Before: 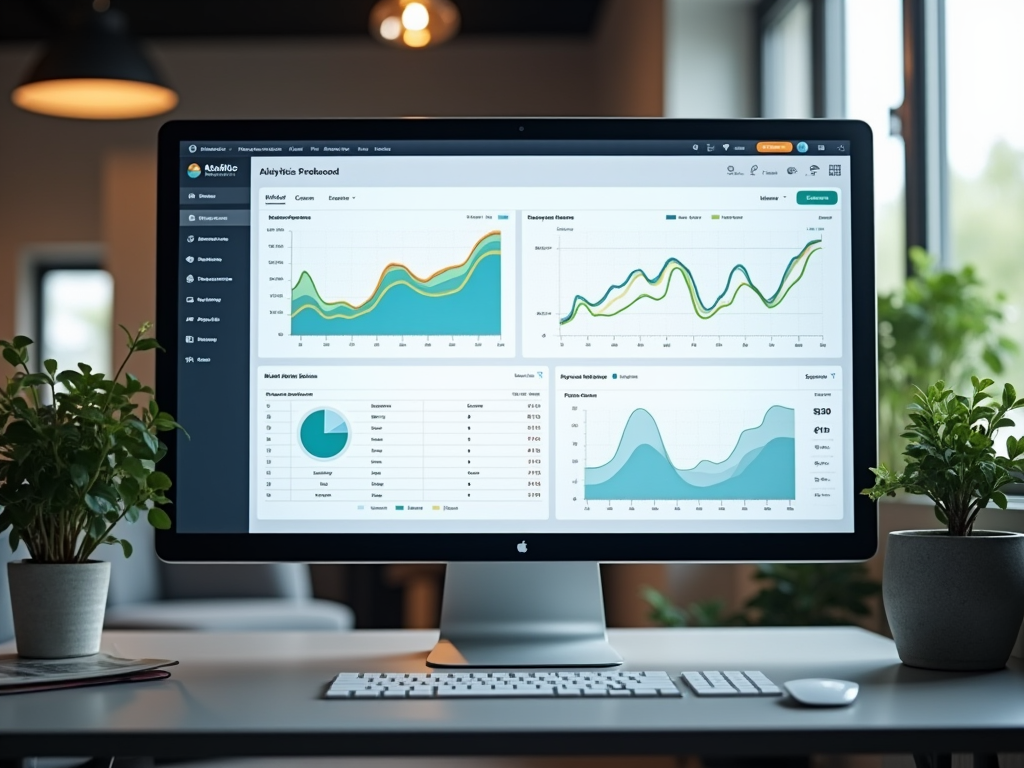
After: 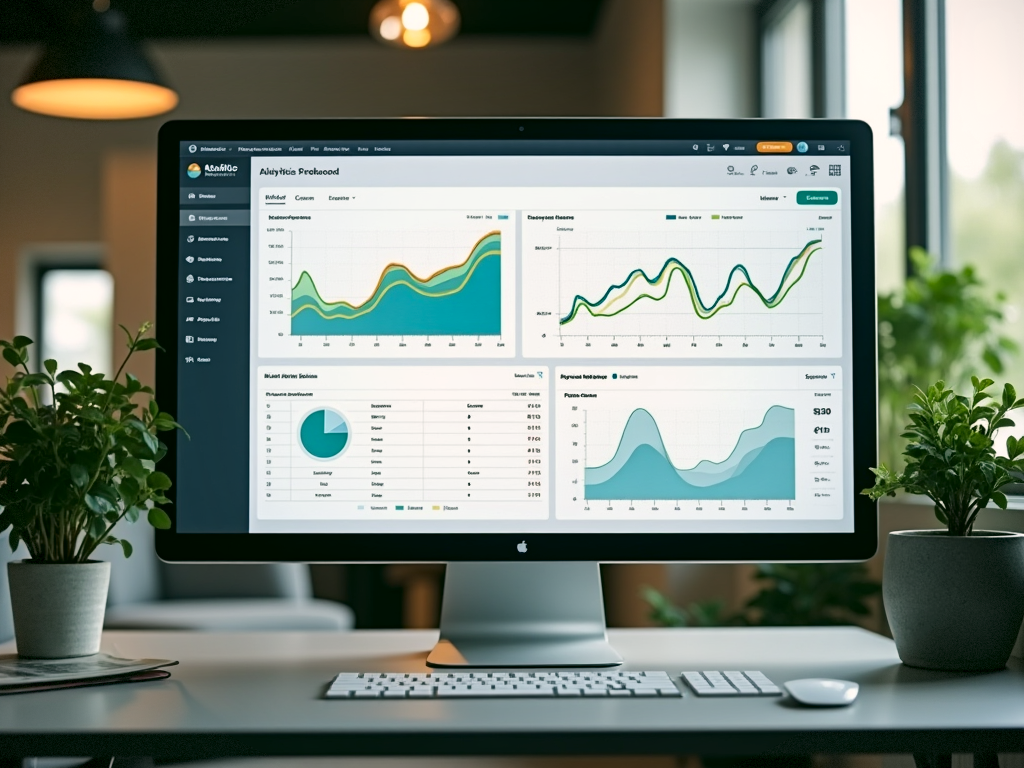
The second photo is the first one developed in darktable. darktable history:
color correction: highlights a* 4.02, highlights b* 4.98, shadows a* -7.55, shadows b* 4.98
shadows and highlights: soften with gaussian
vignetting: fall-off start 100%, fall-off radius 71%, brightness -0.434, saturation -0.2, width/height ratio 1.178, dithering 8-bit output, unbound false
